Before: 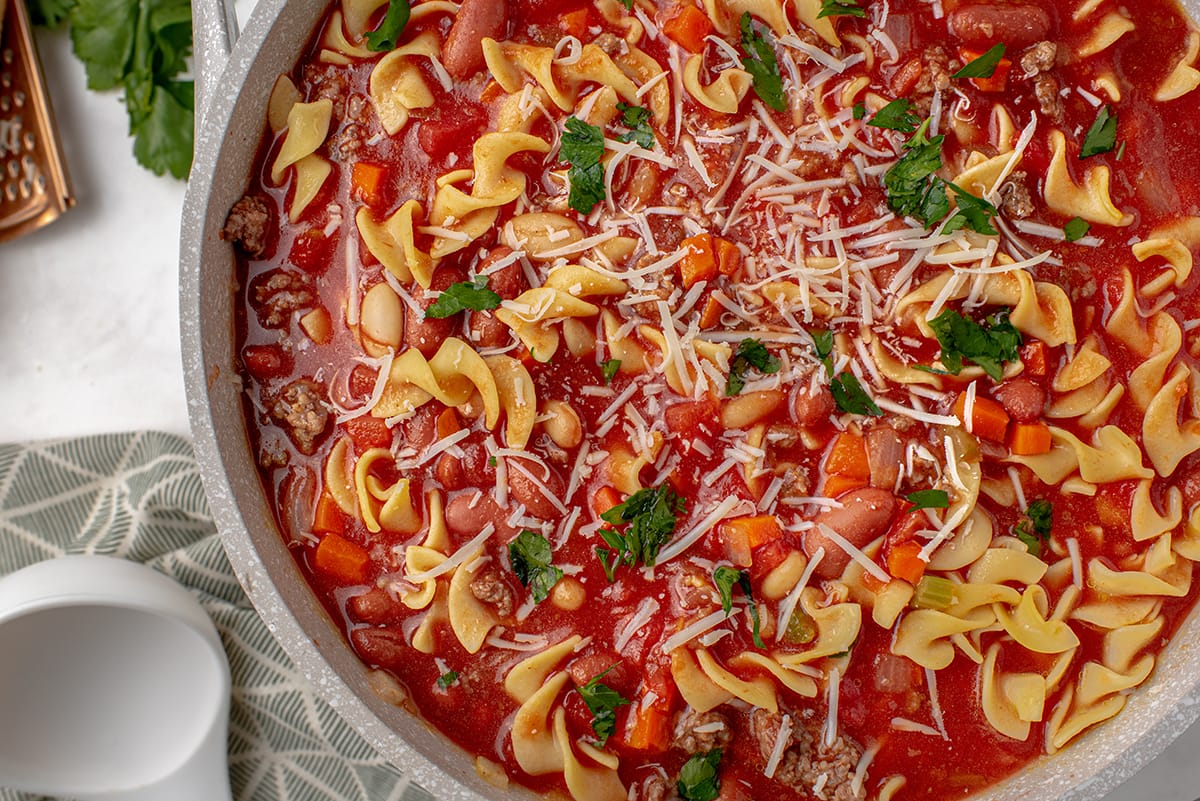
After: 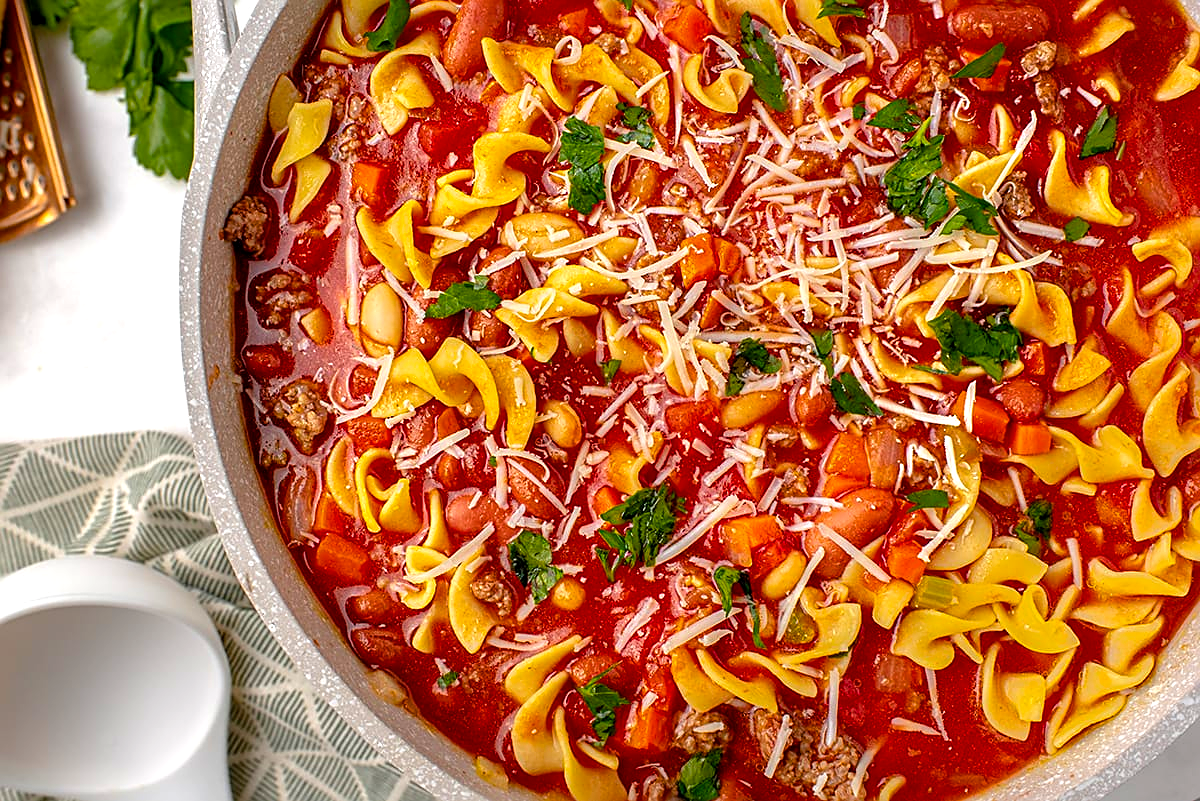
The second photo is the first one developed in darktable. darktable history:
exposure: black level correction 0.001, exposure 0.499 EV, compensate highlight preservation false
sharpen: on, module defaults
color balance rgb: perceptual saturation grading › global saturation 30.311%, global vibrance 20%
